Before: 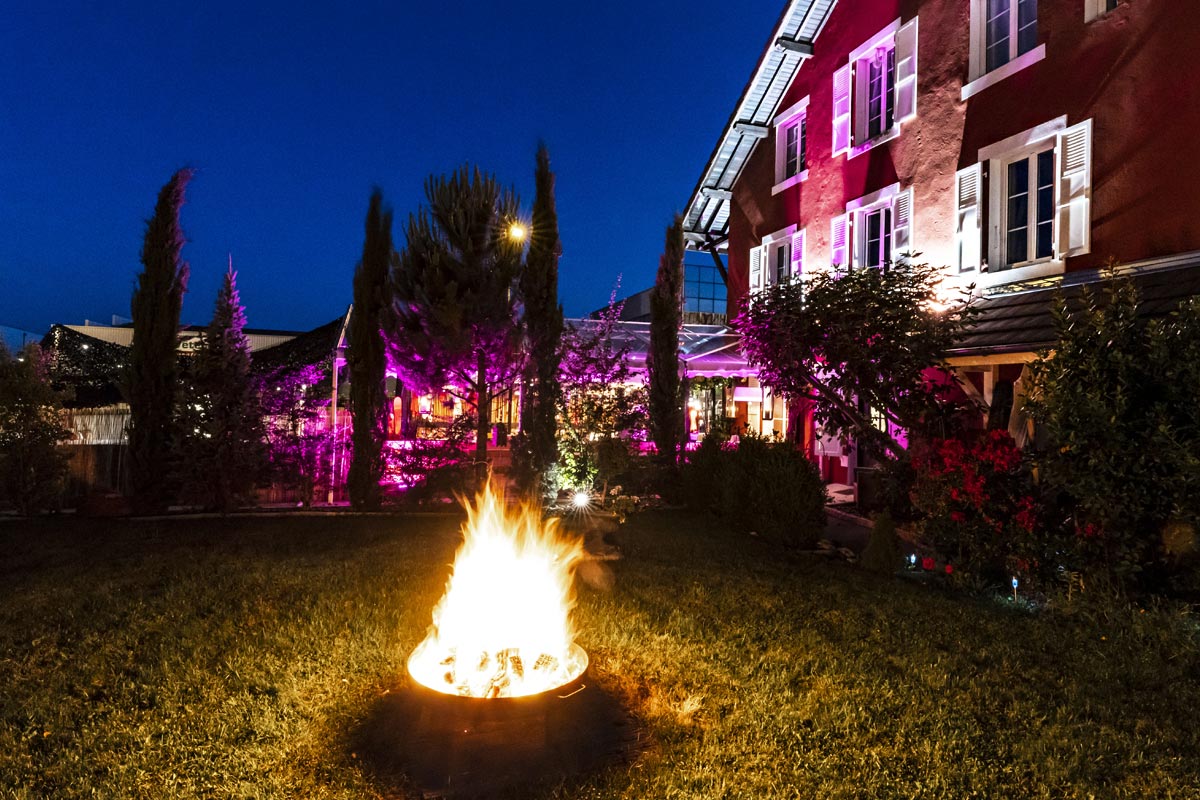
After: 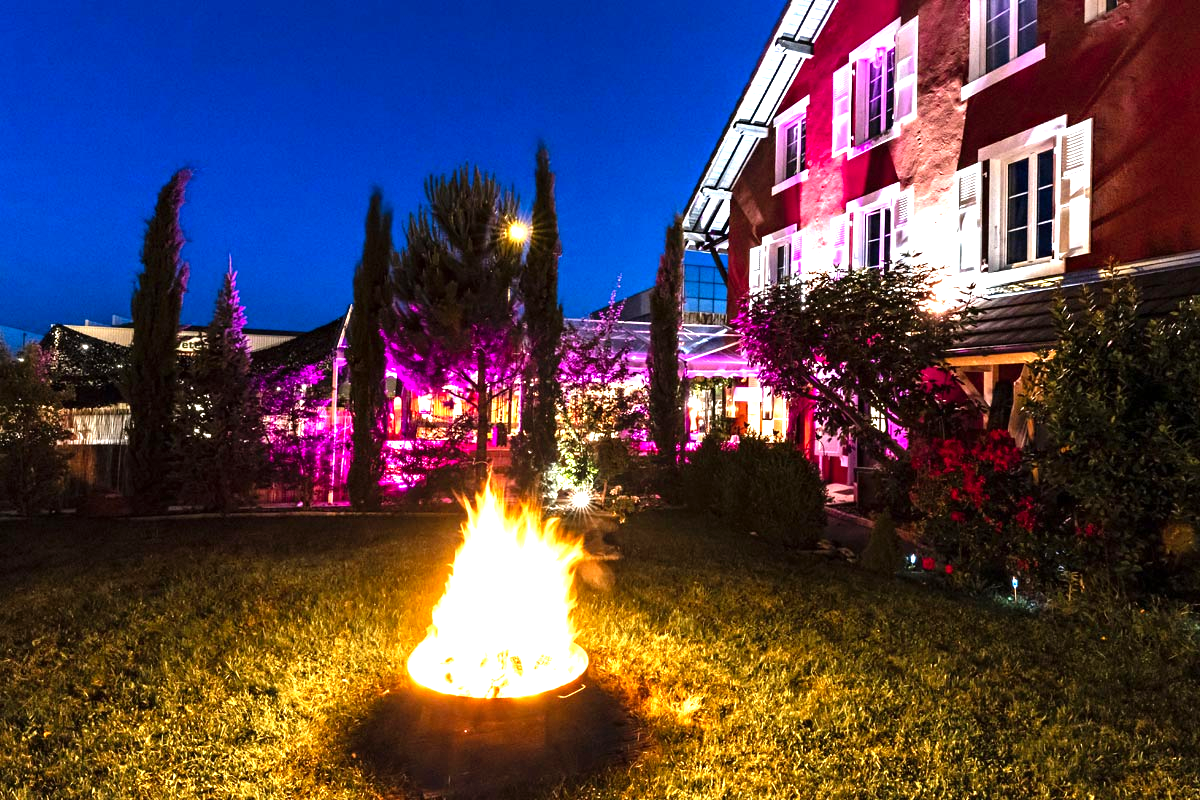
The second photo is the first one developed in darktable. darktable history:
levels: levels [0, 0.352, 0.703]
